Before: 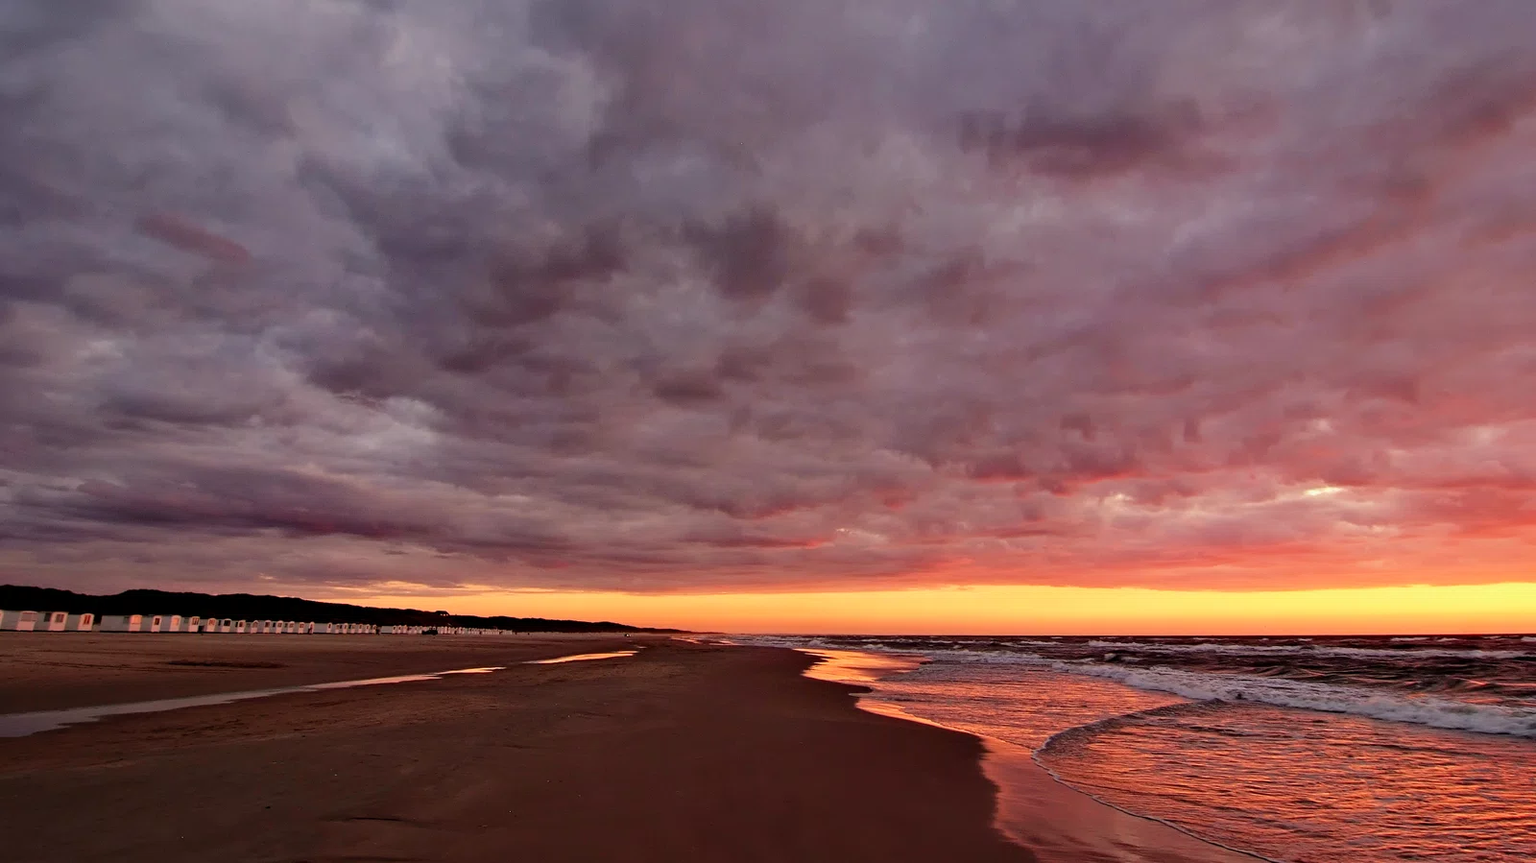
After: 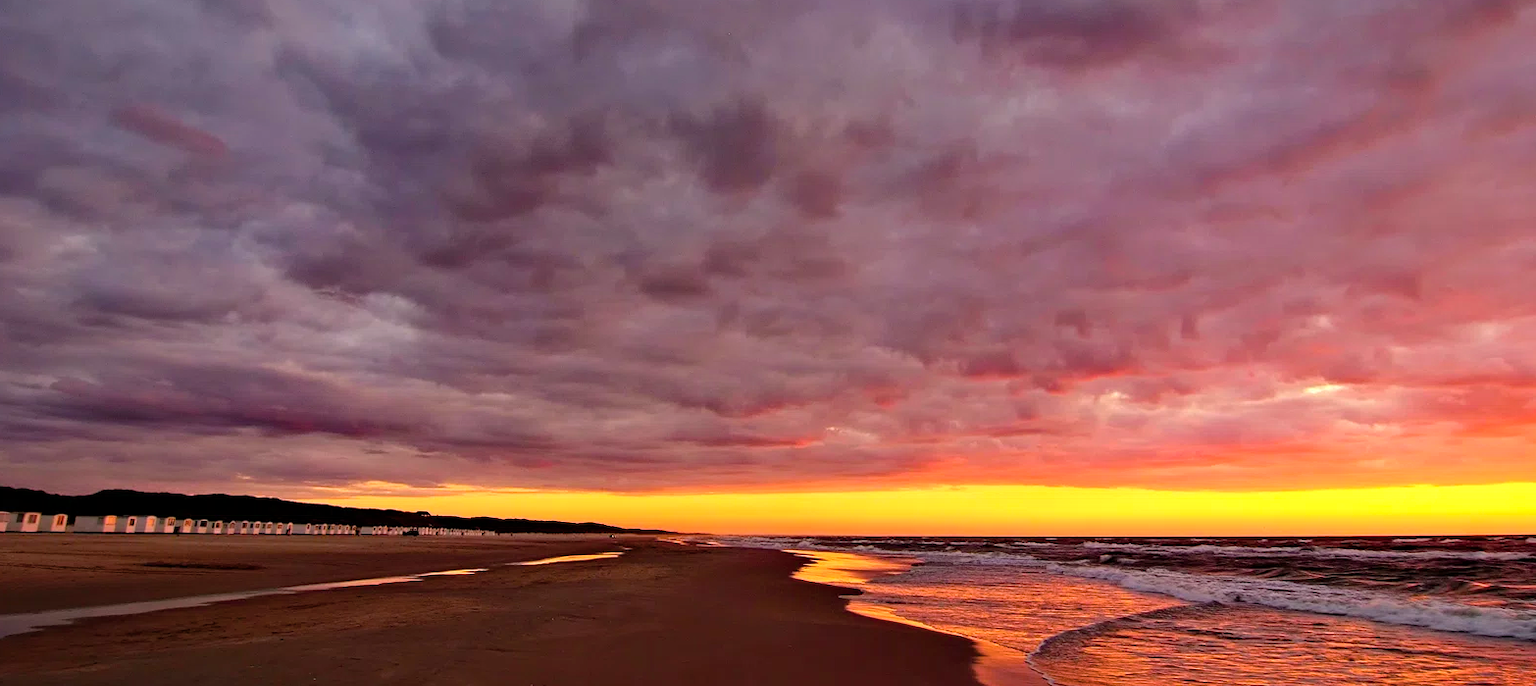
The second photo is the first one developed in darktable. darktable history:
crop and rotate: left 1.814%, top 12.818%, right 0.25%, bottom 9.225%
color zones: curves: ch0 [(0, 0.558) (0.143, 0.559) (0.286, 0.529) (0.429, 0.505) (0.571, 0.5) (0.714, 0.5) (0.857, 0.5) (1, 0.558)]; ch1 [(0, 0.469) (0.01, 0.469) (0.12, 0.446) (0.248, 0.469) (0.5, 0.5) (0.748, 0.5) (0.99, 0.469) (1, 0.469)]
color balance rgb: linear chroma grading › global chroma 15%, perceptual saturation grading › global saturation 30%
